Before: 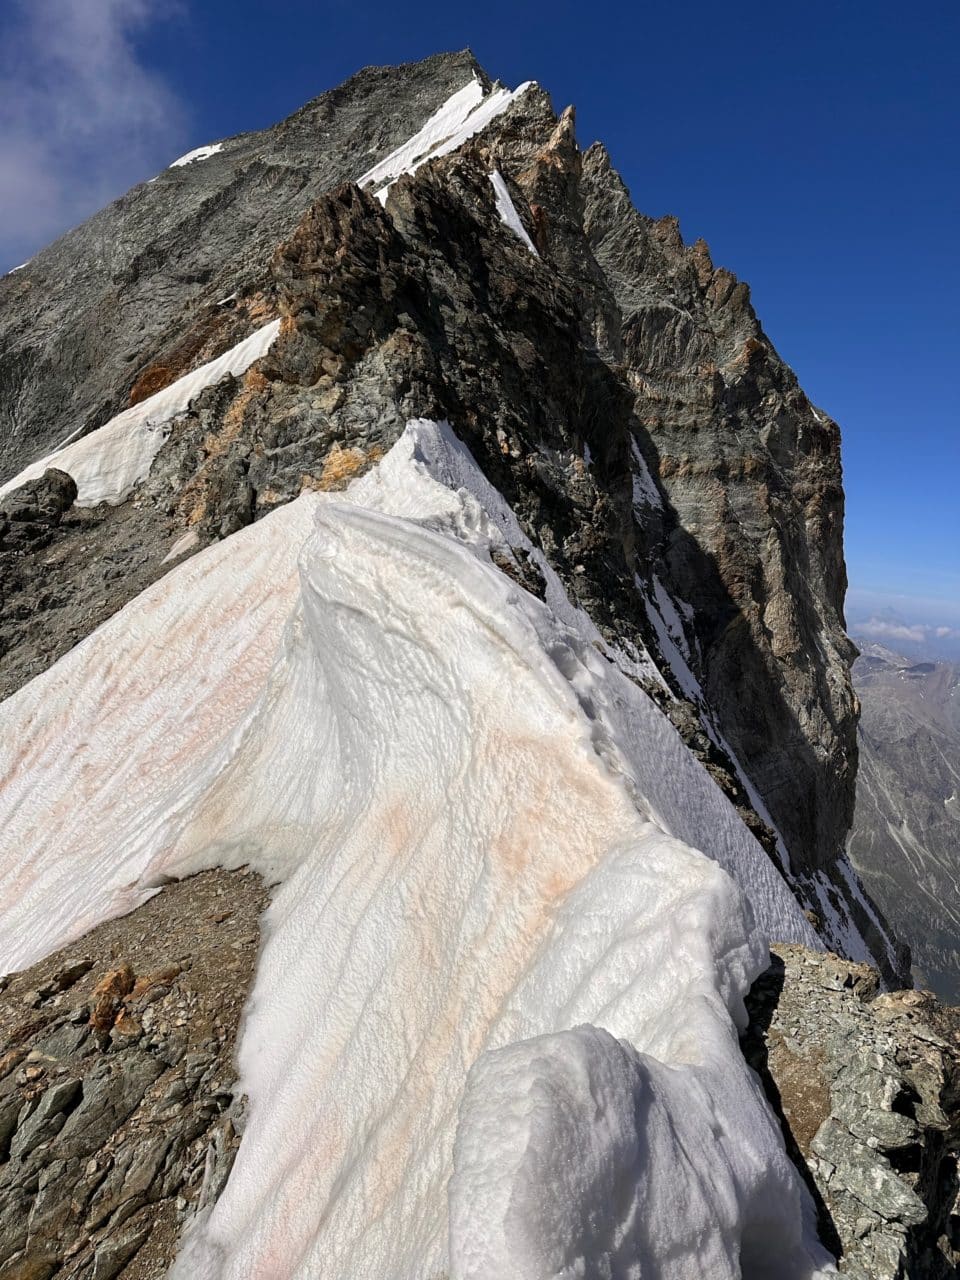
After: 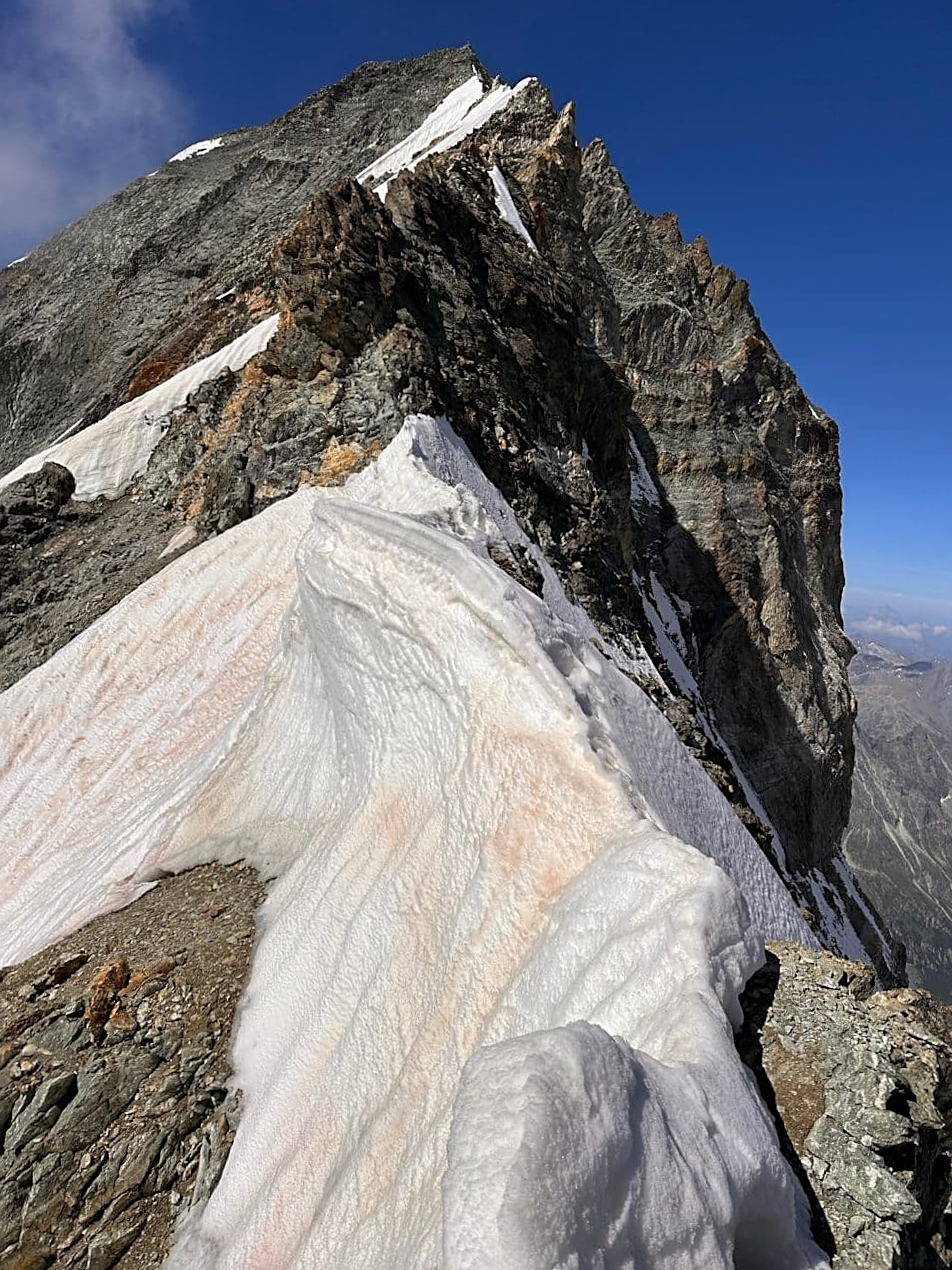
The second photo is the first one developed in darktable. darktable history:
sharpen: on, module defaults
crop and rotate: angle -0.323°
